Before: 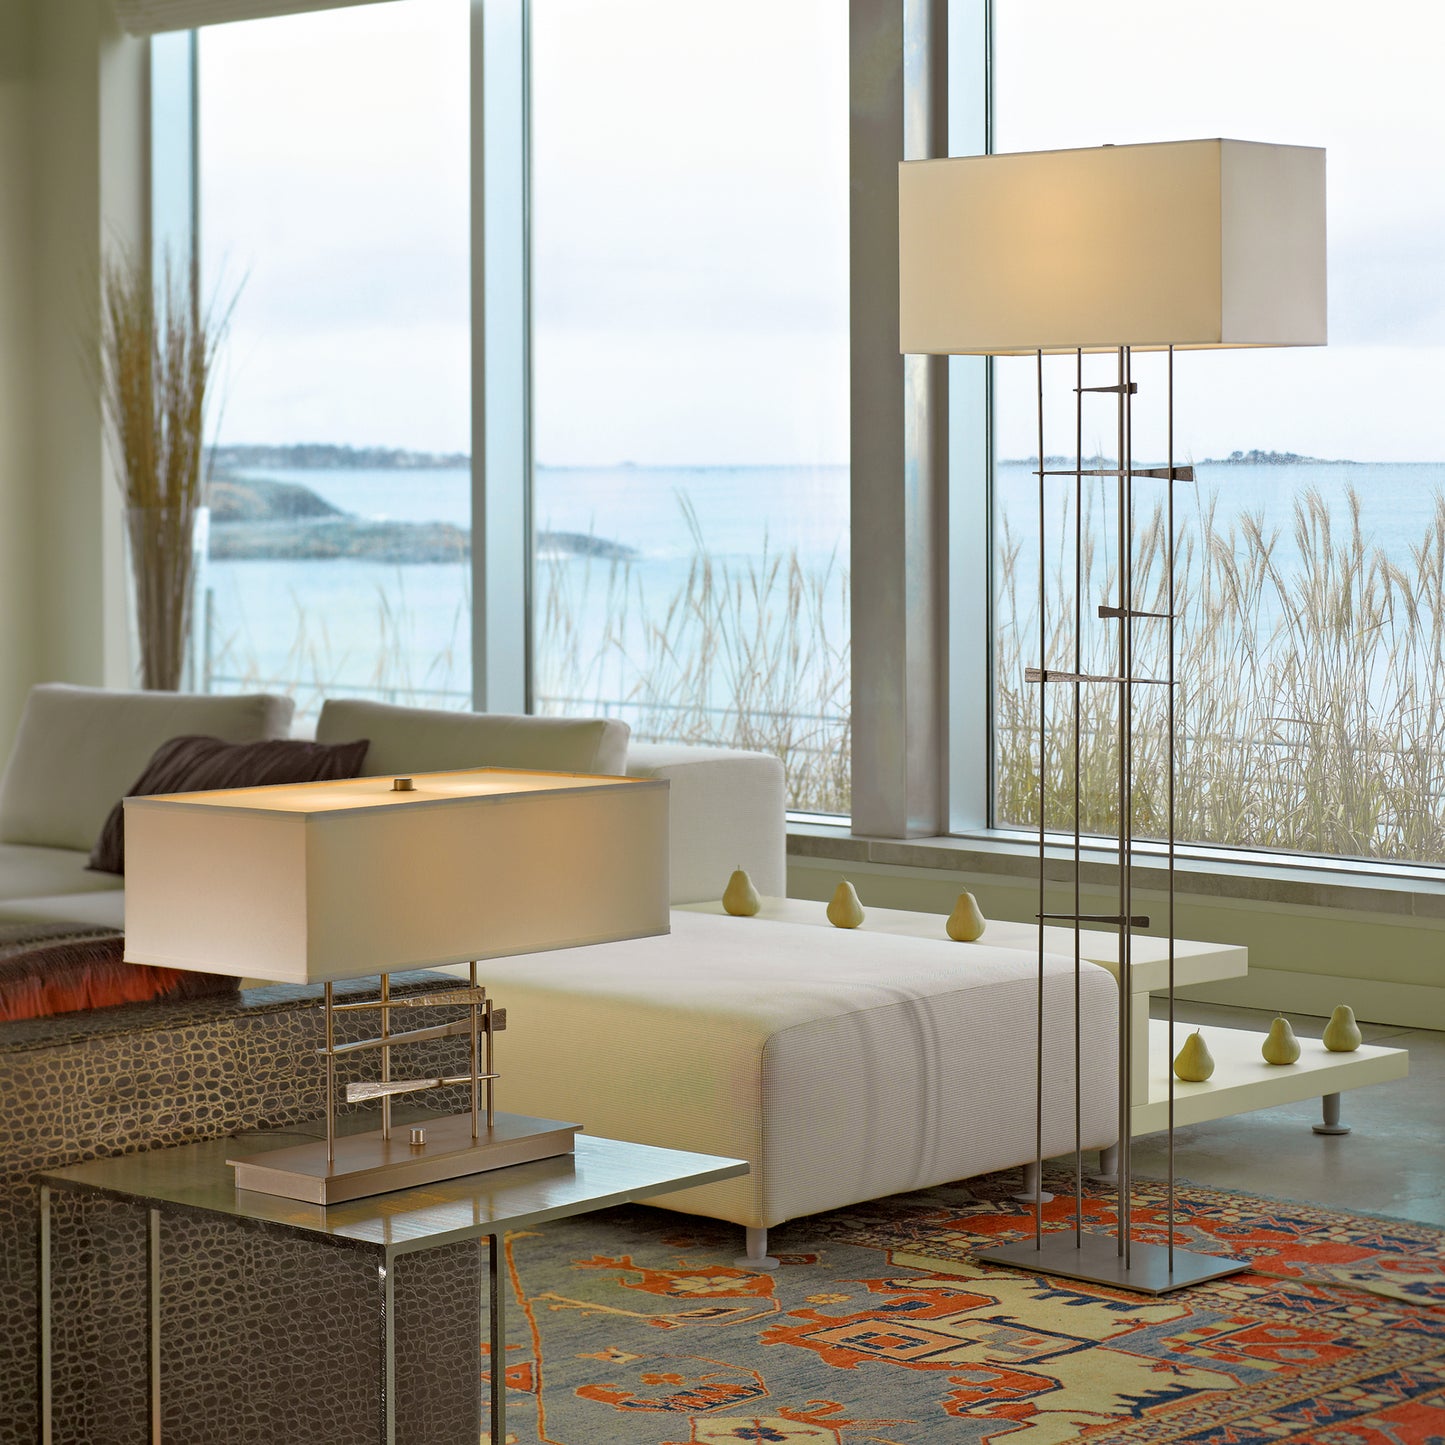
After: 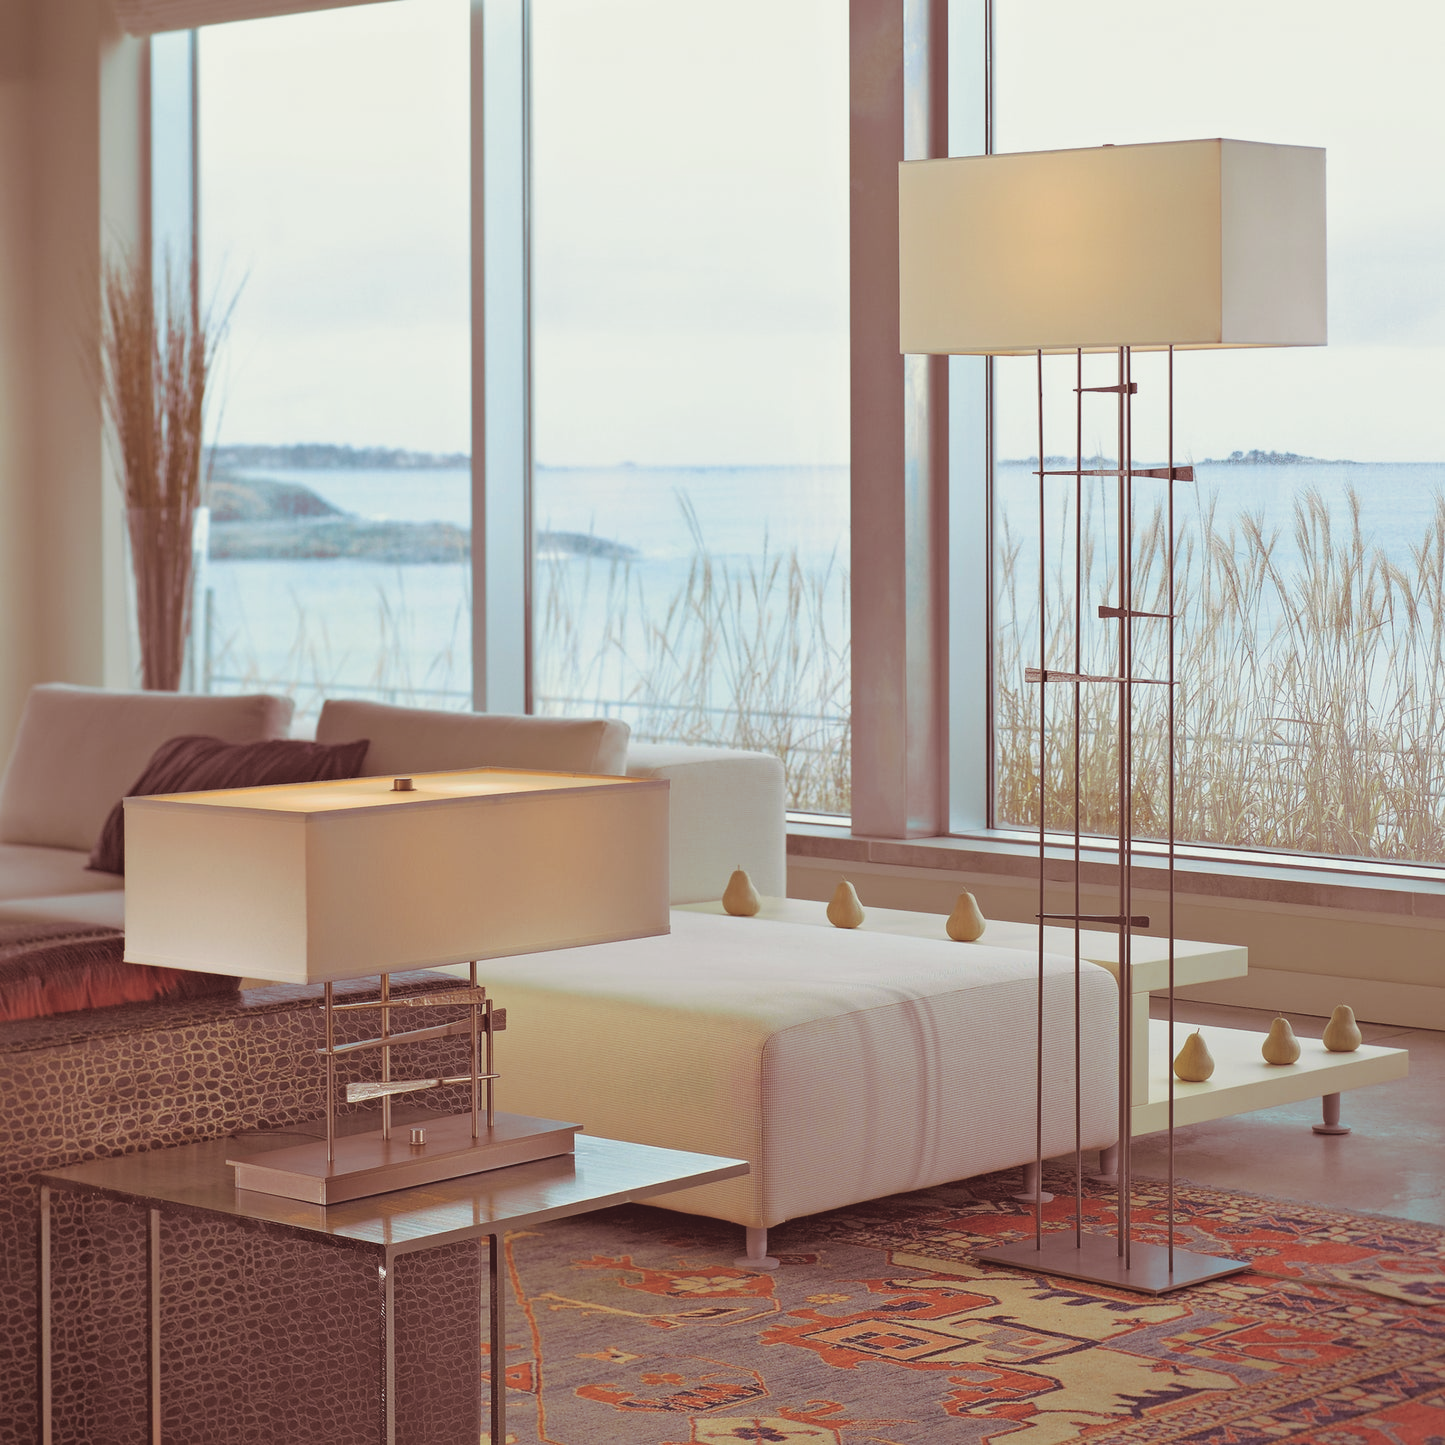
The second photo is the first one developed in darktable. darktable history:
color balance: lift [1.007, 1, 1, 1], gamma [1.097, 1, 1, 1]
split-toning: on, module defaults
color balance rgb: contrast -10%
